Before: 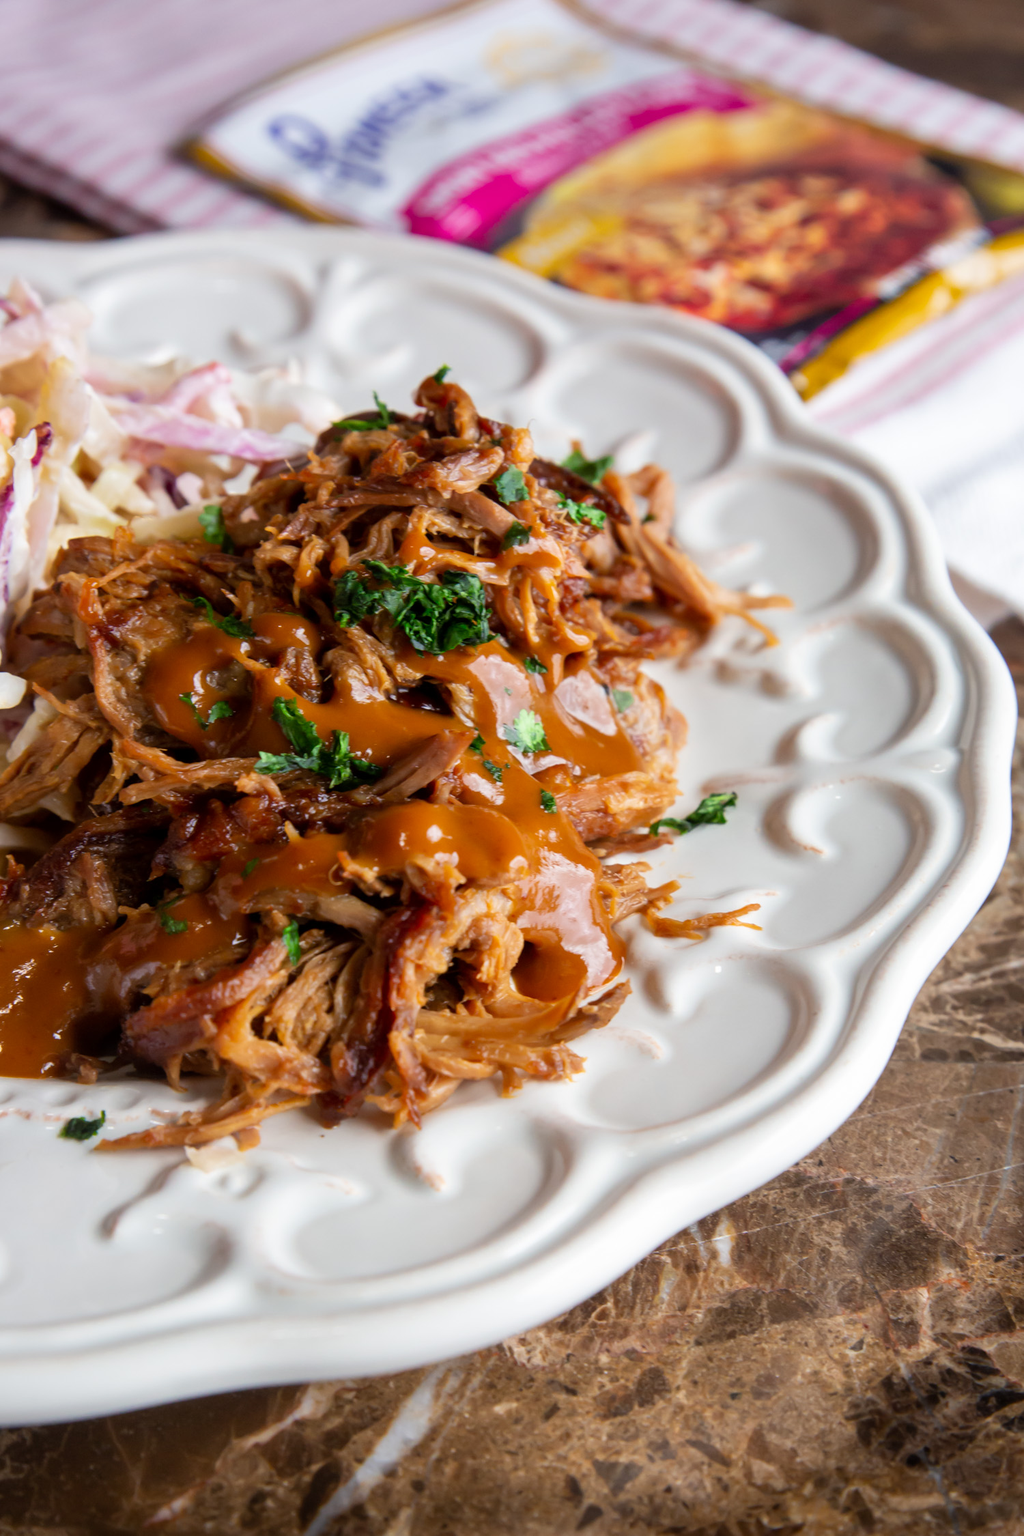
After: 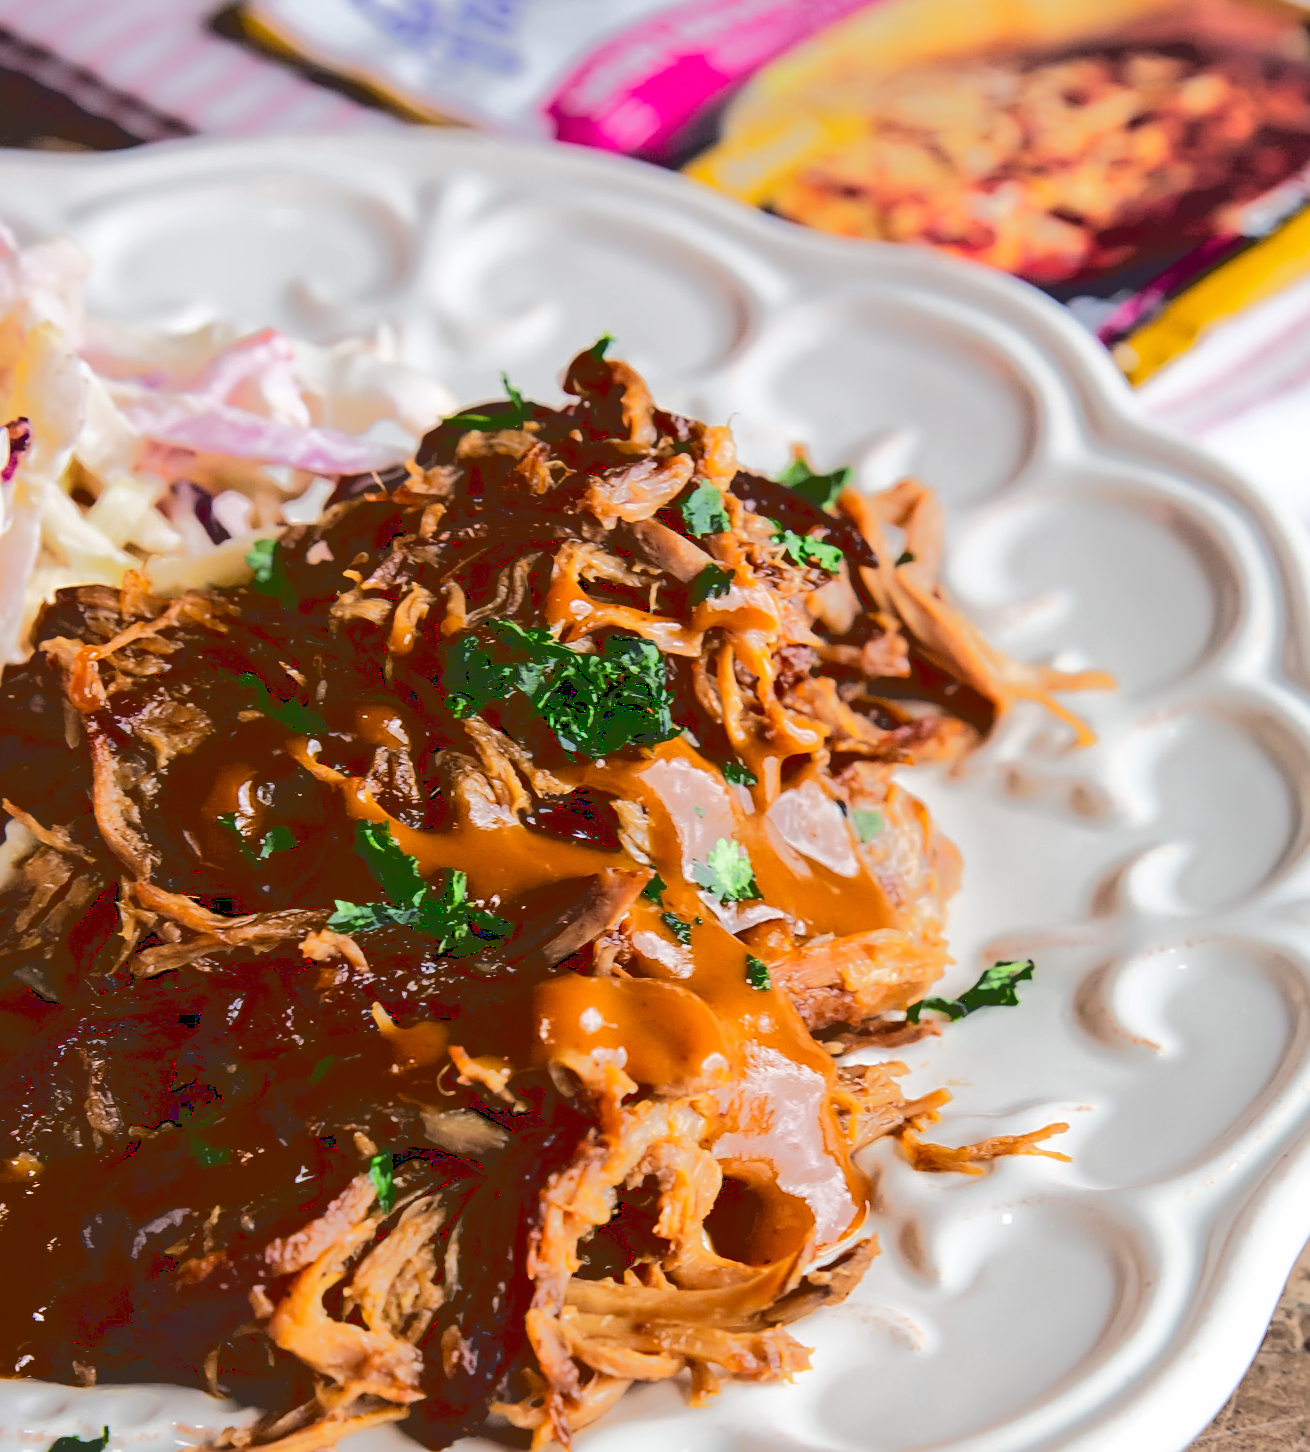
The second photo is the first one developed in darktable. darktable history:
exposure: exposure -0.05 EV
sharpen: on, module defaults
crop: left 3.015%, top 8.969%, right 9.647%, bottom 26.457%
base curve: curves: ch0 [(0.065, 0.026) (0.236, 0.358) (0.53, 0.546) (0.777, 0.841) (0.924, 0.992)], preserve colors average RGB
